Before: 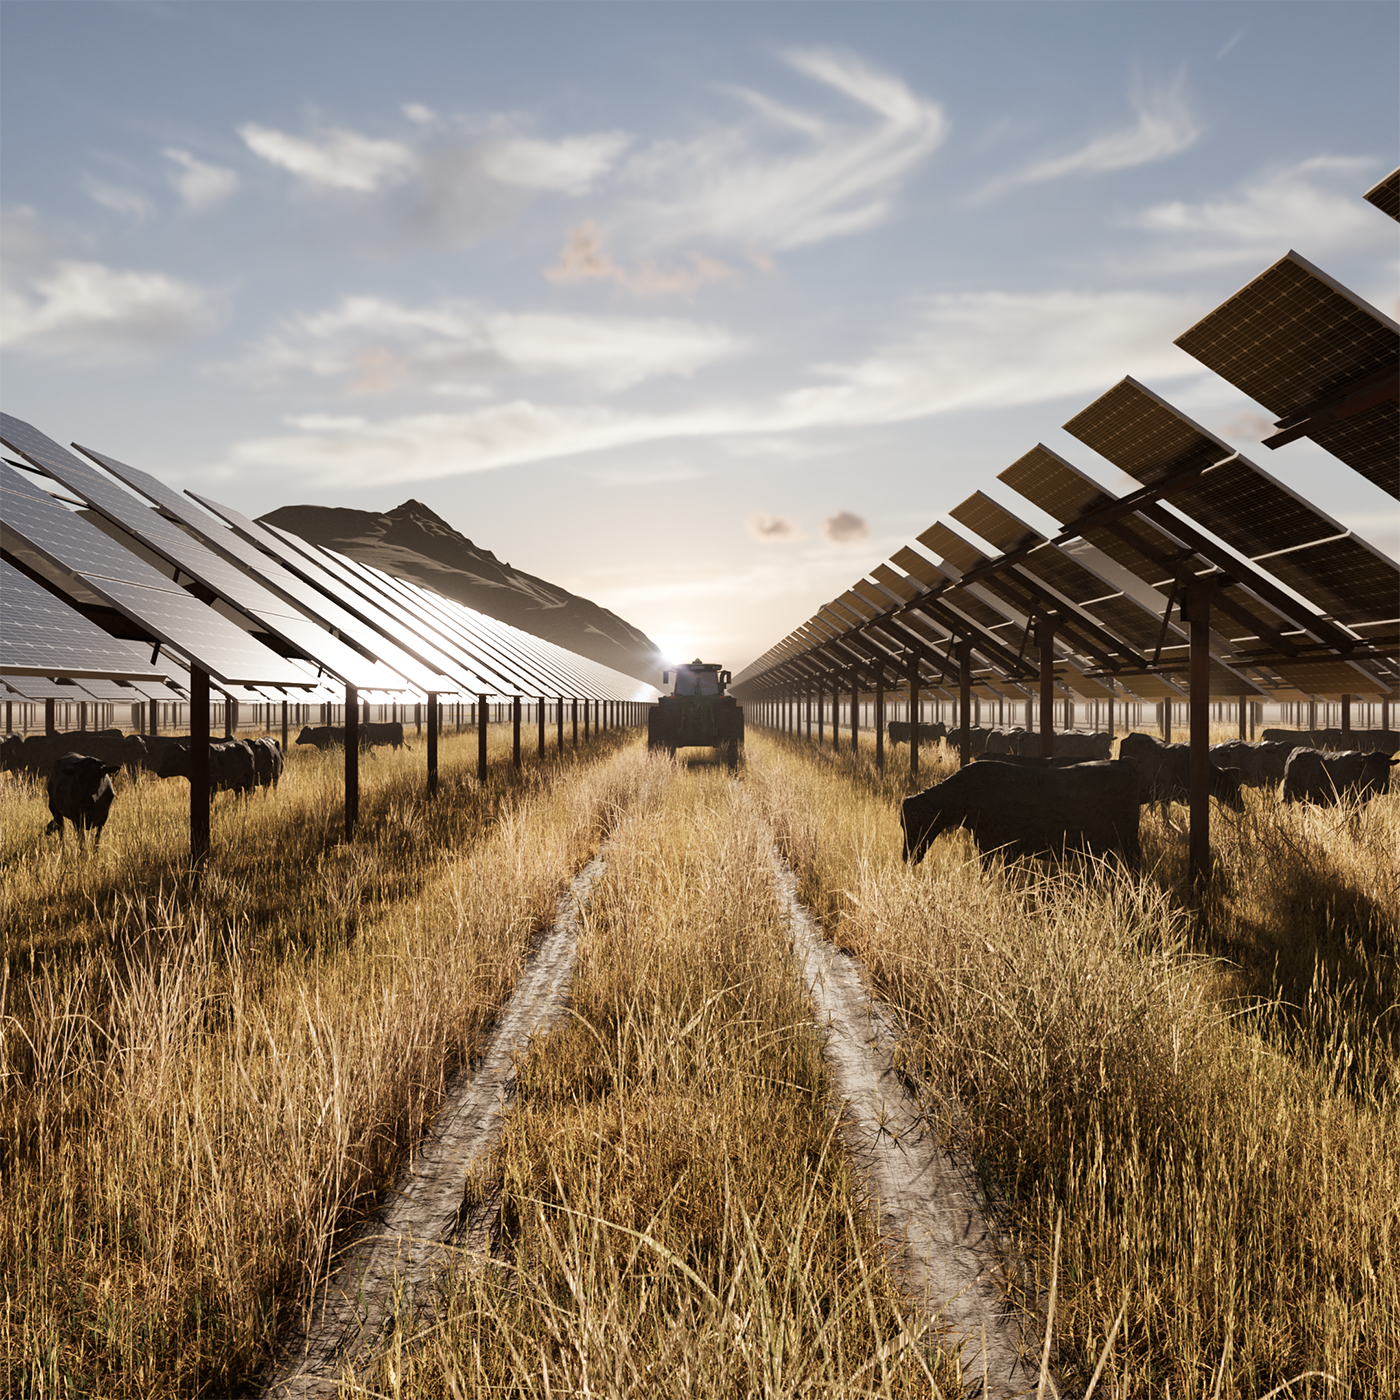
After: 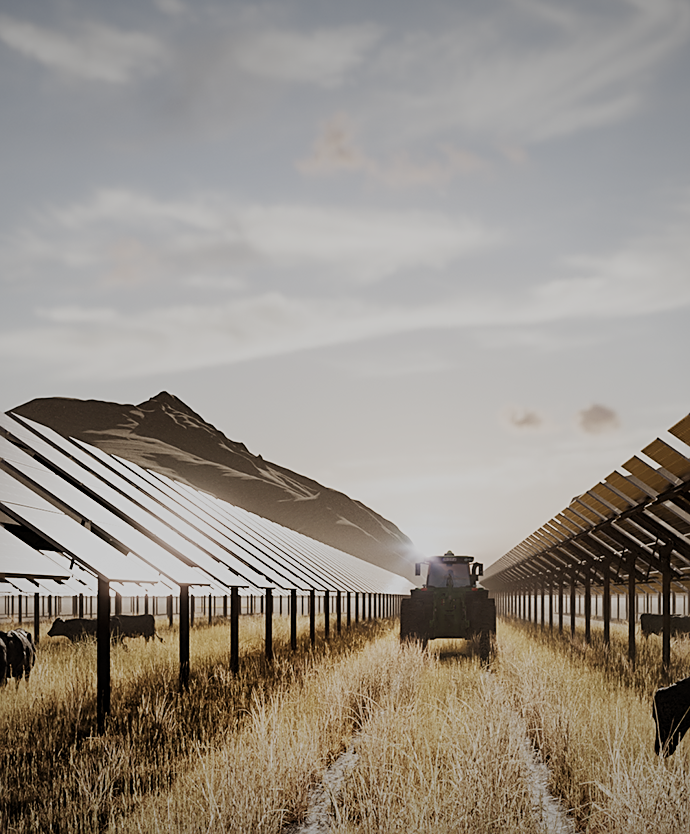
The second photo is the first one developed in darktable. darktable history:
crop: left 17.723%, top 7.756%, right 32.947%, bottom 32.642%
filmic rgb: black relative exposure -6.82 EV, white relative exposure 5.83 EV, hardness 2.71, preserve chrominance no, color science v5 (2021), iterations of high-quality reconstruction 0, contrast in shadows safe, contrast in highlights safe
vignetting: fall-off radius 98.71%, brightness -0.4, saturation -0.299, width/height ratio 1.337
sharpen: on, module defaults
local contrast: highlights 107%, shadows 98%, detail 119%, midtone range 0.2
color balance rgb: perceptual saturation grading › global saturation -0.024%, global vibrance 11.29%
